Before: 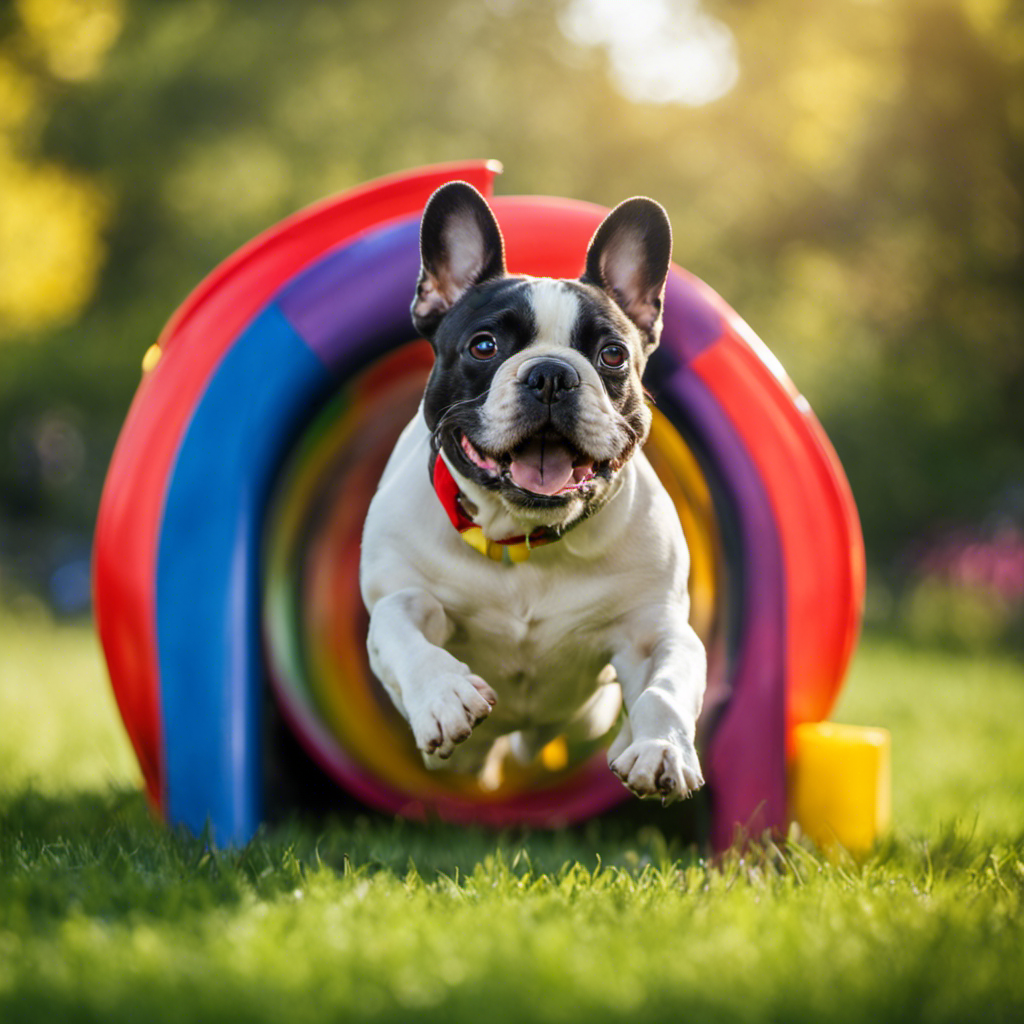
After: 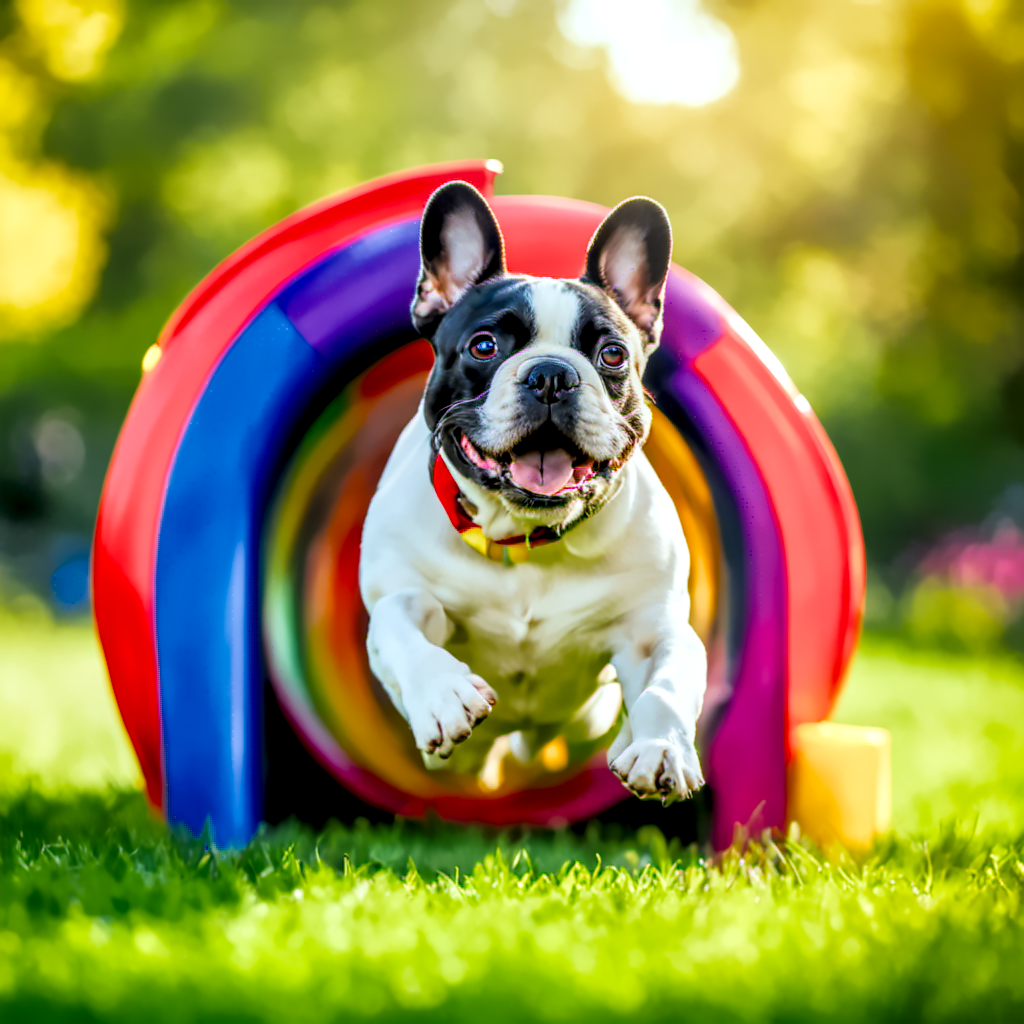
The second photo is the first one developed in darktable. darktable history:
local contrast: detail 160%
color calibration: illuminant Planckian (black body), adaptation linear Bradford (ICC v4), x 0.361, y 0.366, temperature 4511.61 K, saturation algorithm version 1 (2020)
color balance: contrast 8.5%, output saturation 105%
denoise (profiled): preserve shadows 1.31, scattering 0.016, a [-1, 0, 0], mode non-local means auto, compensate highlight preservation false
exposure: exposure 1 EV, compensate highlight preservation false
filmic rgb: black relative exposure -8.79 EV, white relative exposure 4.98 EV, threshold 6 EV, target black luminance 0%, hardness 3.77, latitude 66.34%, contrast 0.822, highlights saturation mix 10%, shadows ↔ highlights balance 20%, add noise in highlights 0.1, color science v4 (2020), iterations of high-quality reconstruction 0, type of noise poissonian, enable highlight reconstruction true
